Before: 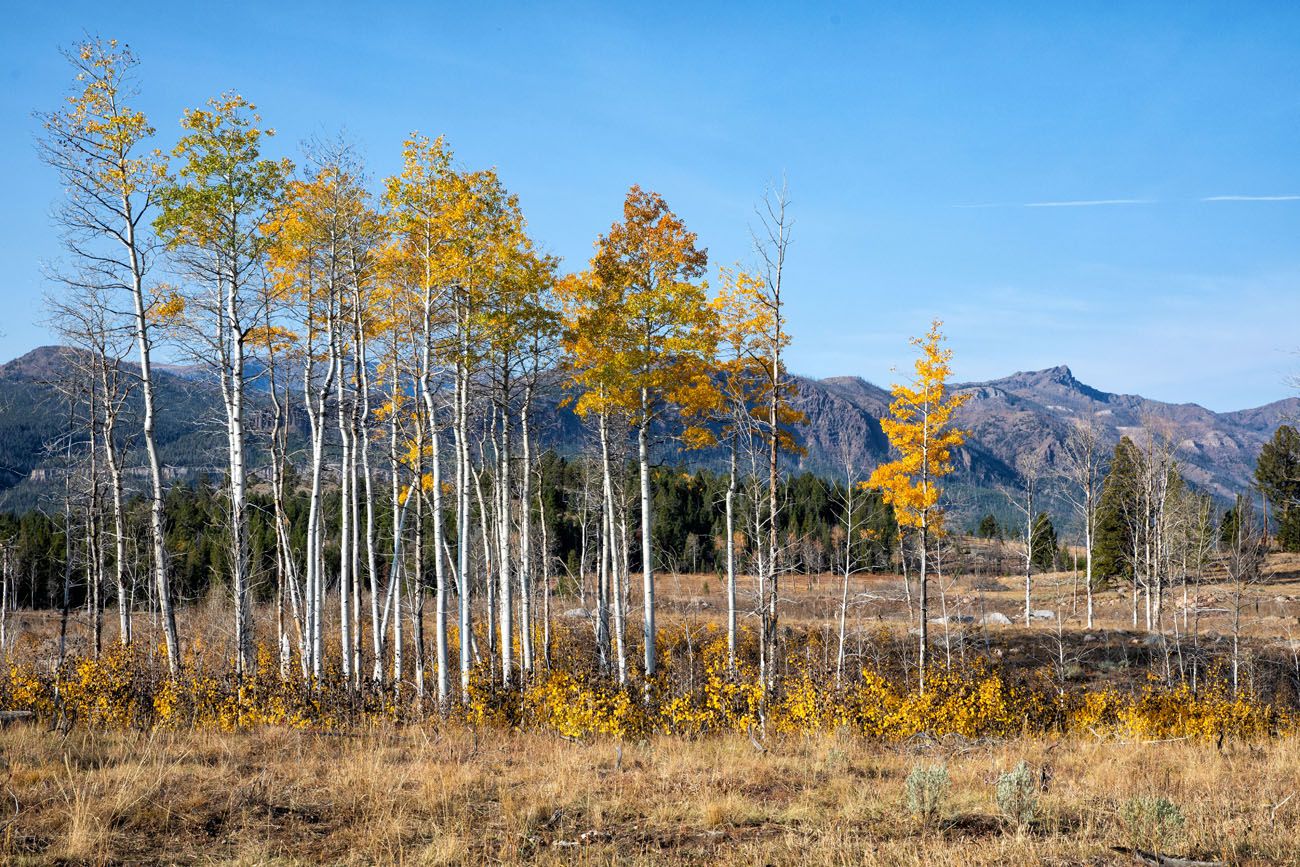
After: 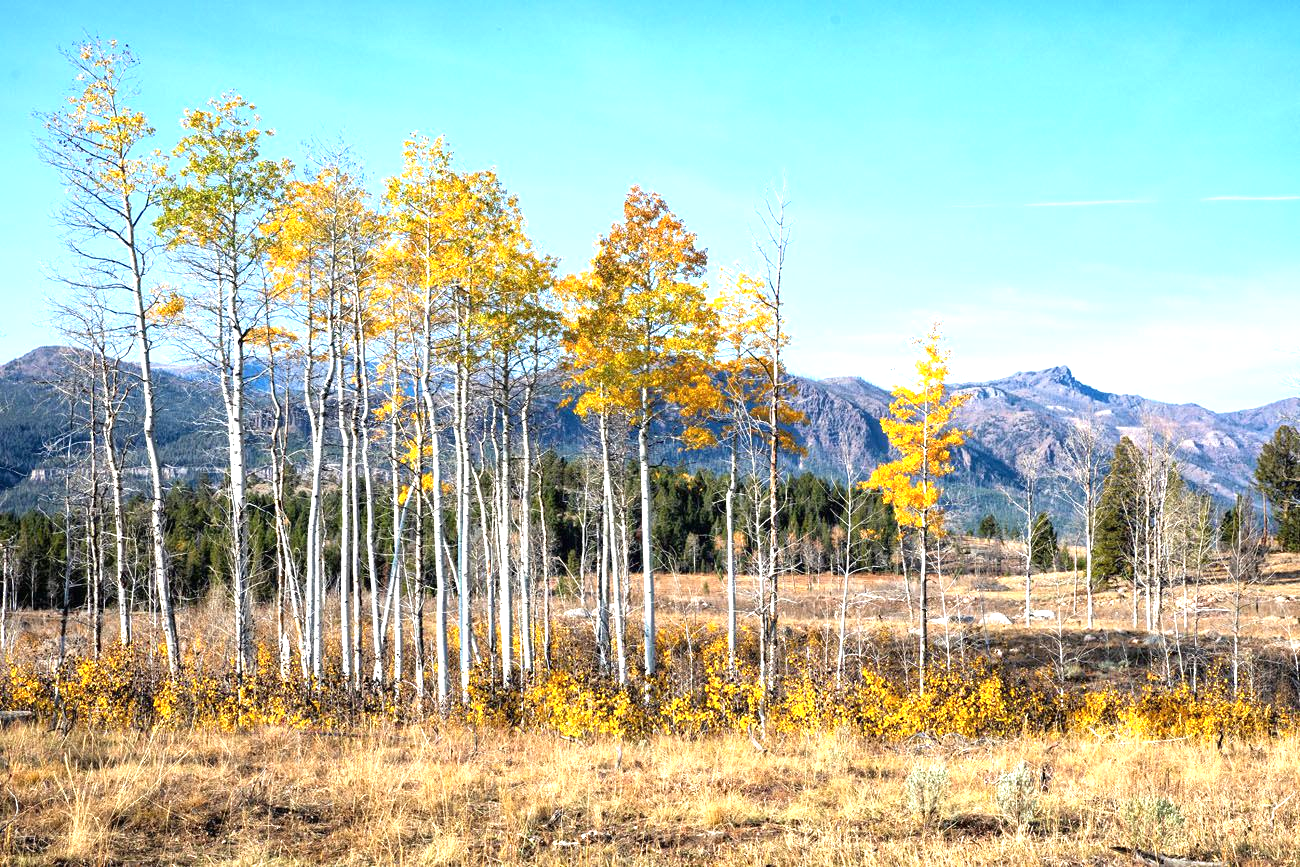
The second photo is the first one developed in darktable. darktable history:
exposure: black level correction 0, exposure 1.123 EV, compensate highlight preservation false
